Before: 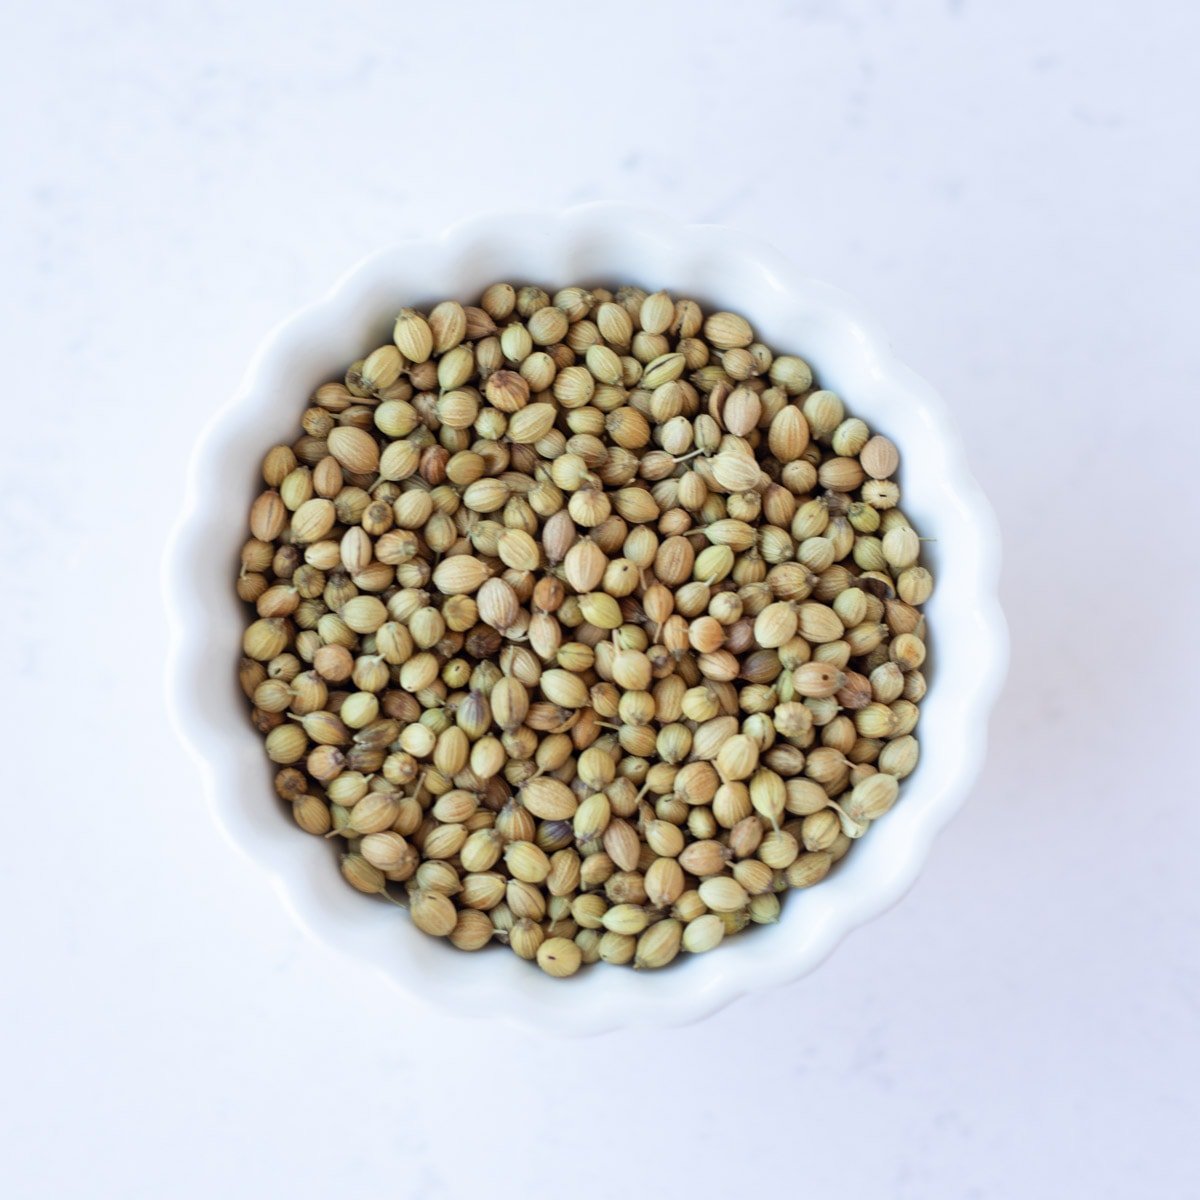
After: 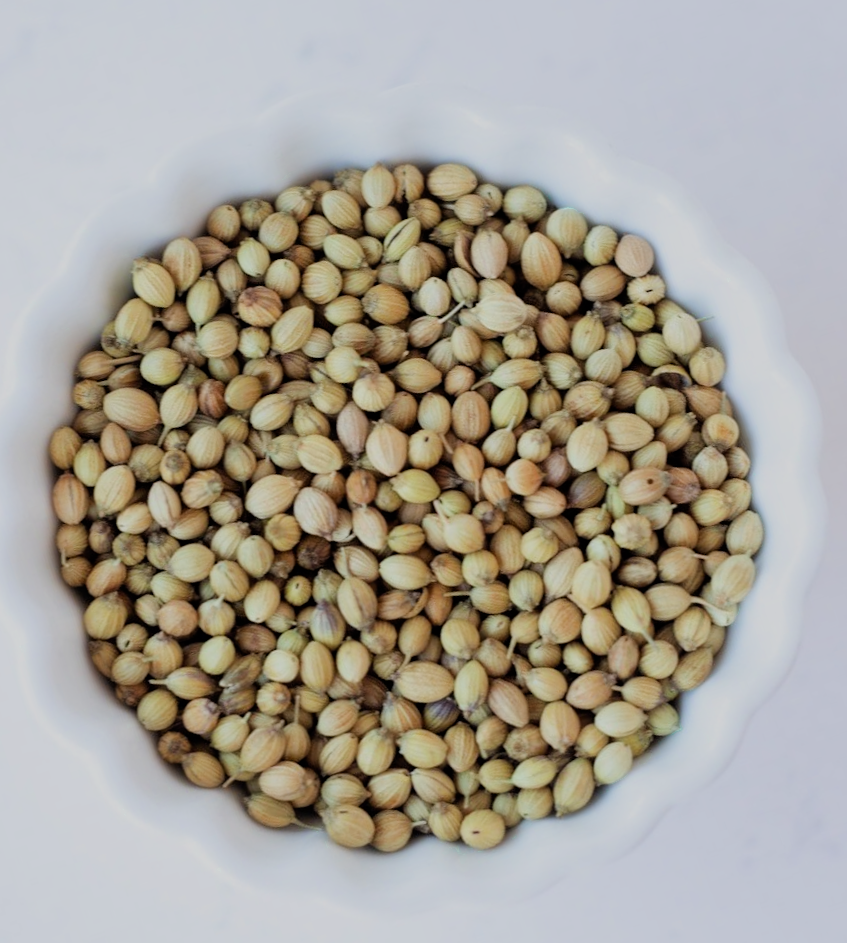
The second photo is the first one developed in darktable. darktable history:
crop and rotate: angle 17.88°, left 6.822%, right 4.247%, bottom 1.077%
color zones: curves: ch0 [(0.25, 0.5) (0.423, 0.5) (0.443, 0.5) (0.521, 0.756) (0.568, 0.5) (0.576, 0.5) (0.75, 0.5)]; ch1 [(0.25, 0.5) (0.423, 0.5) (0.443, 0.5) (0.539, 0.873) (0.624, 0.565) (0.631, 0.5) (0.75, 0.5)]
filmic rgb: black relative exposure -7.65 EV, white relative exposure 4.56 EV, threshold 5.98 EV, hardness 3.61, enable highlight reconstruction true
